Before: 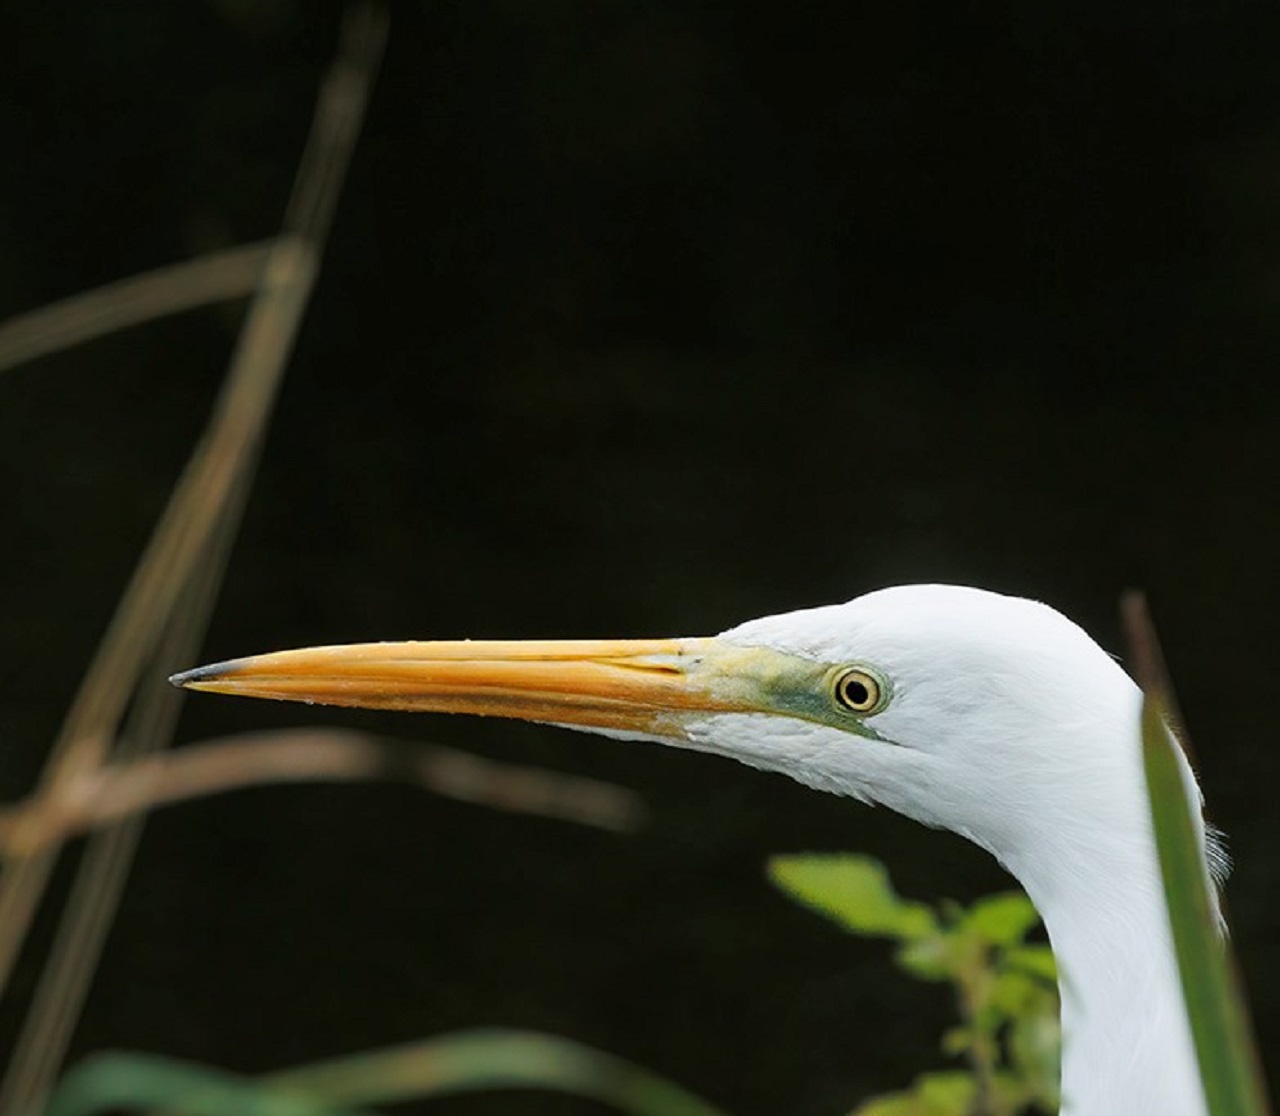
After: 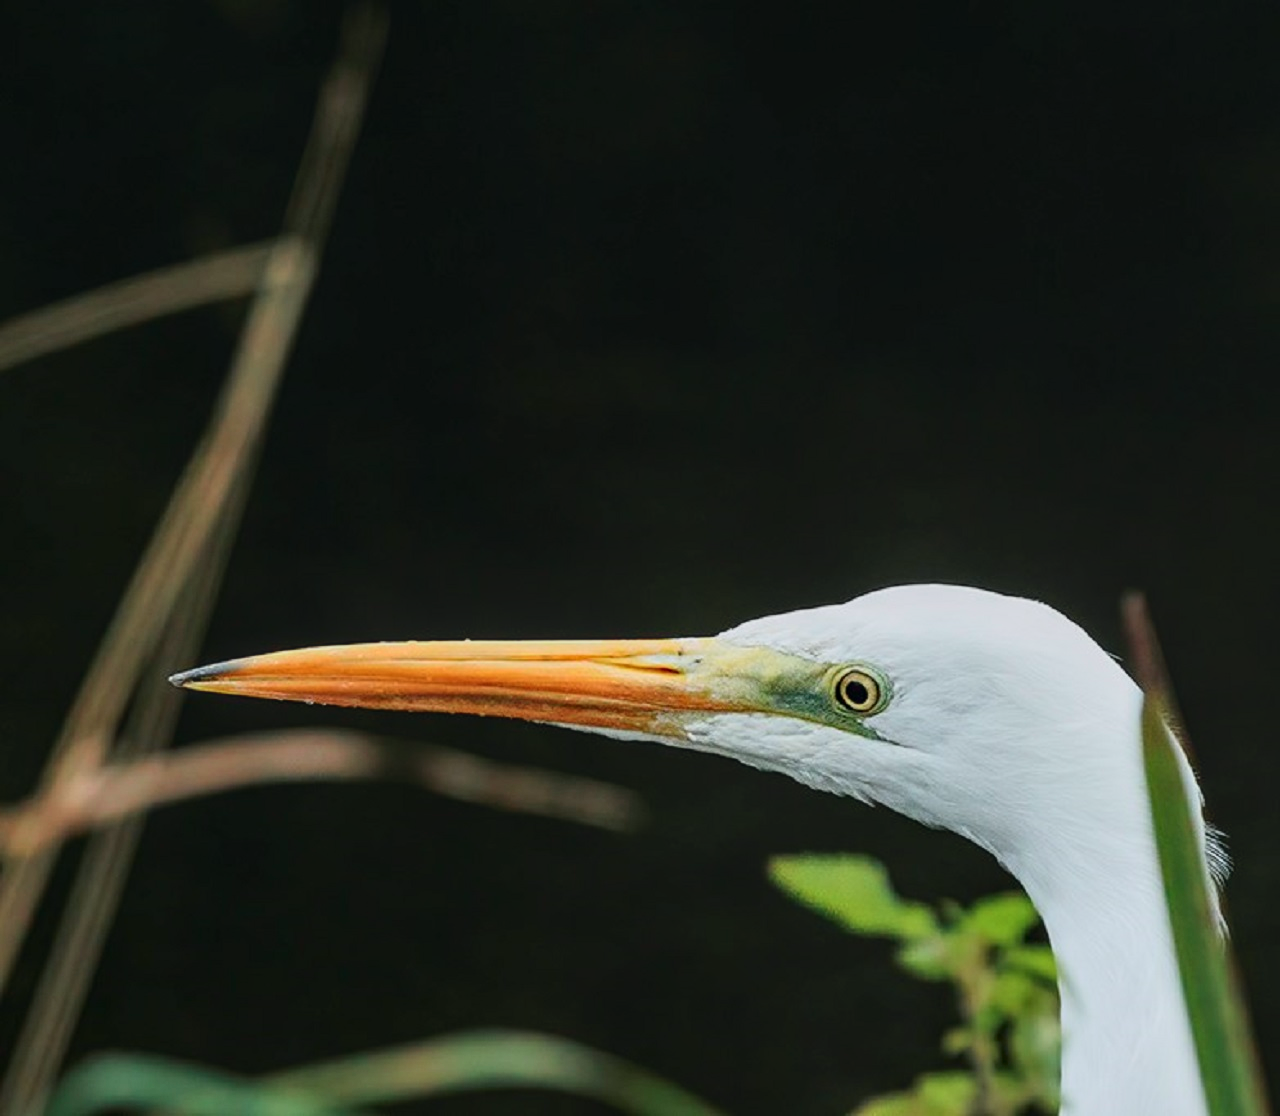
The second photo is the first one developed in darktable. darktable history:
local contrast: on, module defaults
tone curve: curves: ch0 [(0, 0.025) (0.15, 0.143) (0.452, 0.486) (0.751, 0.788) (1, 0.961)]; ch1 [(0, 0) (0.43, 0.408) (0.476, 0.469) (0.497, 0.494) (0.546, 0.571) (0.566, 0.607) (0.62, 0.657) (1, 1)]; ch2 [(0, 0) (0.386, 0.397) (0.505, 0.498) (0.547, 0.546) (0.579, 0.58) (1, 1)], color space Lab, independent channels, preserve colors none
